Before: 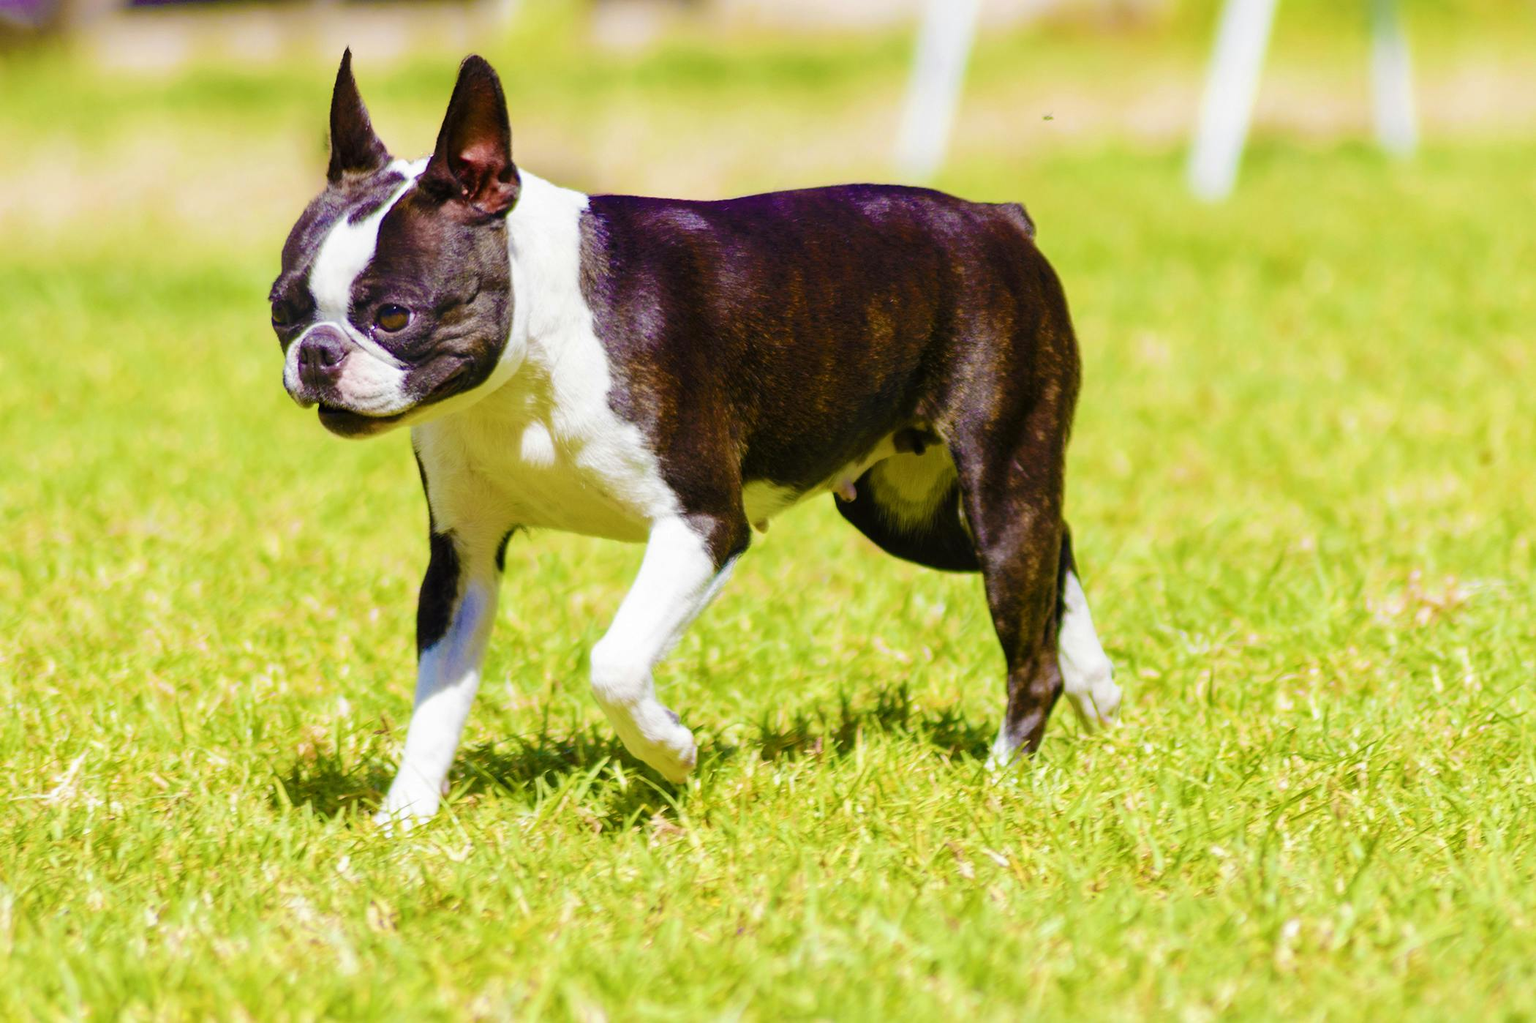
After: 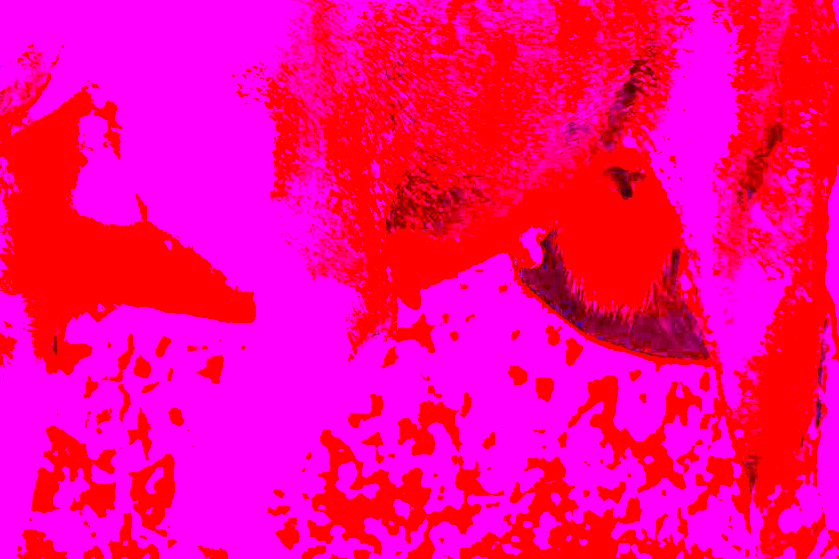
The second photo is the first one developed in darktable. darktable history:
crop: left 30%, top 30%, right 30%, bottom 30%
exposure: exposure 0.766 EV, compensate highlight preservation false
color correction: highlights a* 7.34, highlights b* 4.37
white balance: red 8, blue 8
color balance: output saturation 110%
color balance rgb: linear chroma grading › global chroma 9%, perceptual saturation grading › global saturation 36%, perceptual brilliance grading › global brilliance 15%, perceptual brilliance grading › shadows -35%, global vibrance 15%
